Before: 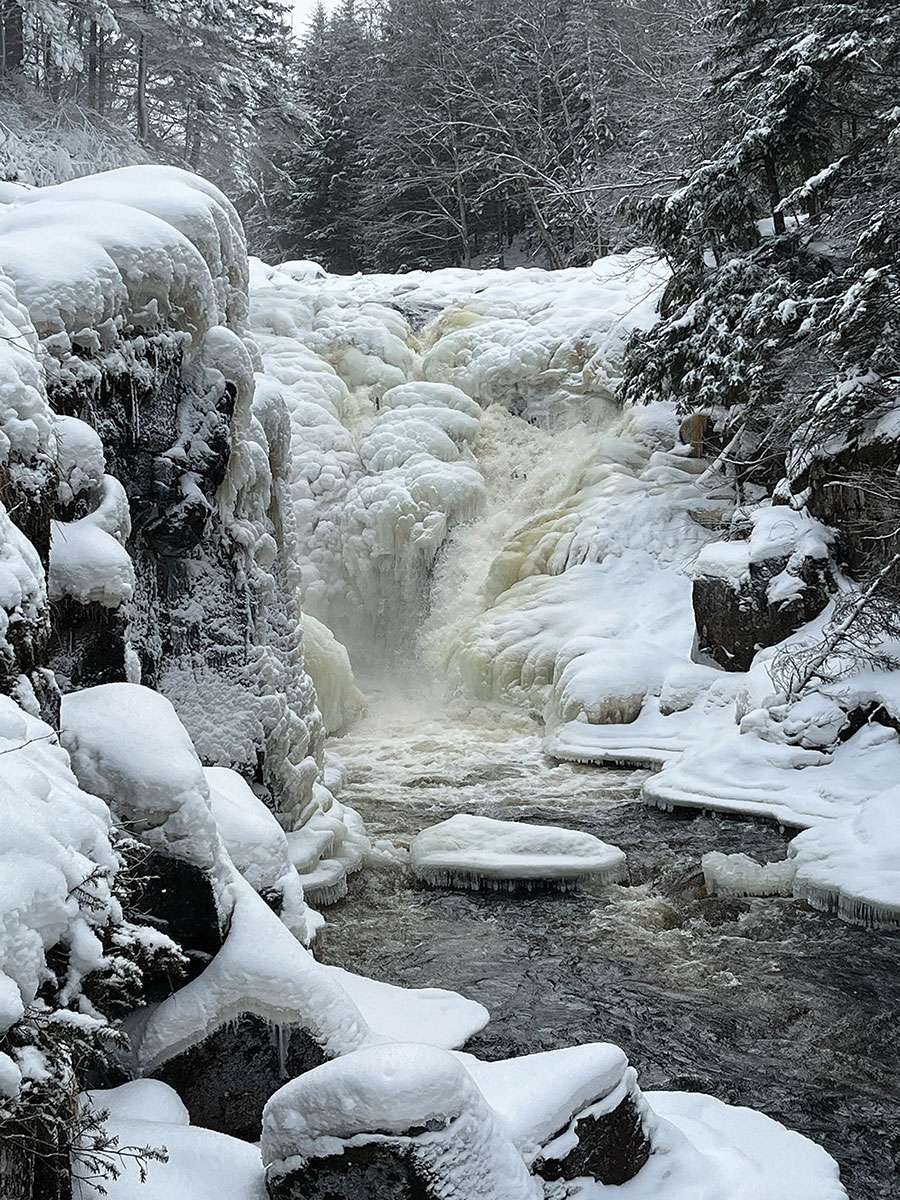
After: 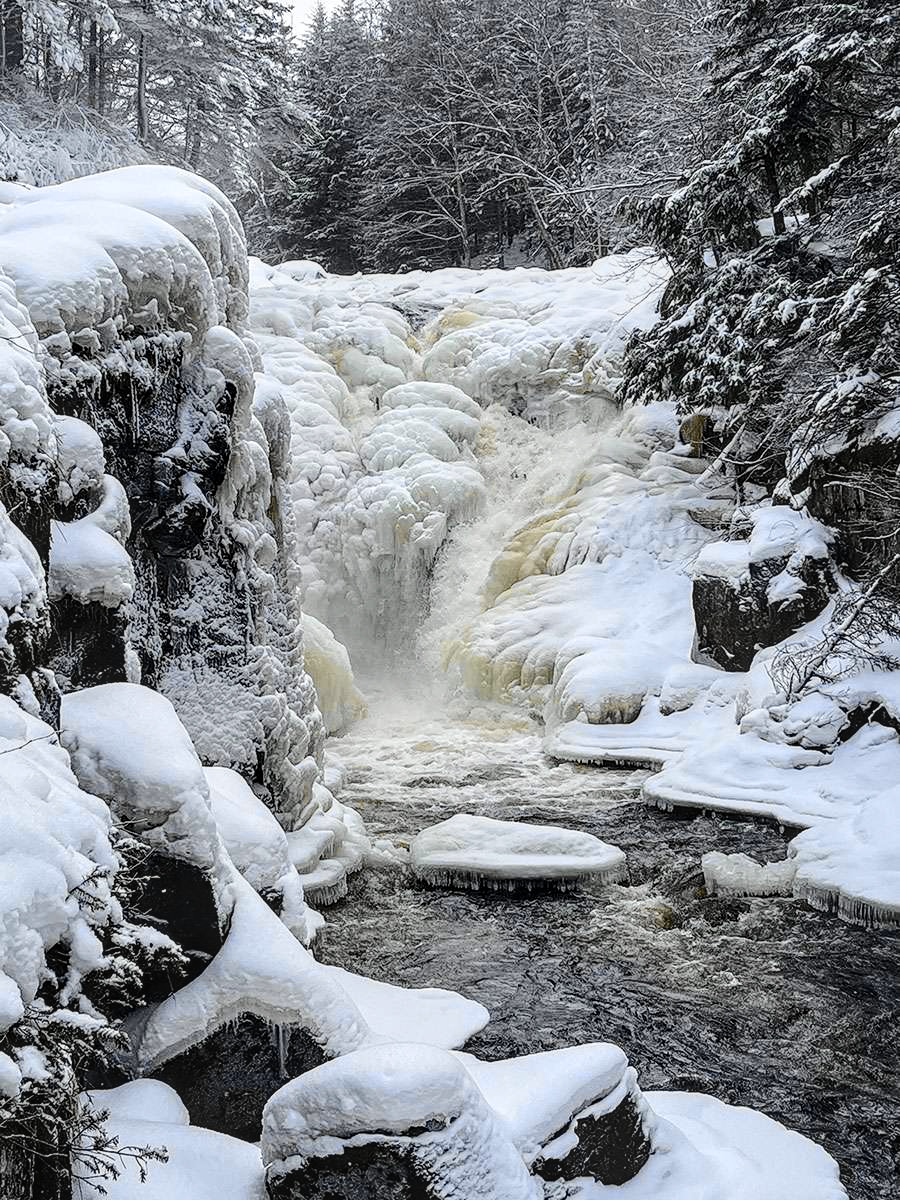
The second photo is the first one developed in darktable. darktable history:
tone curve: curves: ch0 [(0, 0.01) (0.097, 0.07) (0.204, 0.173) (0.447, 0.517) (0.539, 0.624) (0.733, 0.791) (0.879, 0.898) (1, 0.98)]; ch1 [(0, 0) (0.393, 0.415) (0.447, 0.448) (0.485, 0.494) (0.523, 0.509) (0.545, 0.541) (0.574, 0.561) (0.648, 0.674) (1, 1)]; ch2 [(0, 0) (0.369, 0.388) (0.449, 0.431) (0.499, 0.5) (0.521, 0.51) (0.53, 0.54) (0.564, 0.569) (0.674, 0.735) (1, 1)], color space Lab, independent channels, preserve colors none
local contrast: detail 130%
